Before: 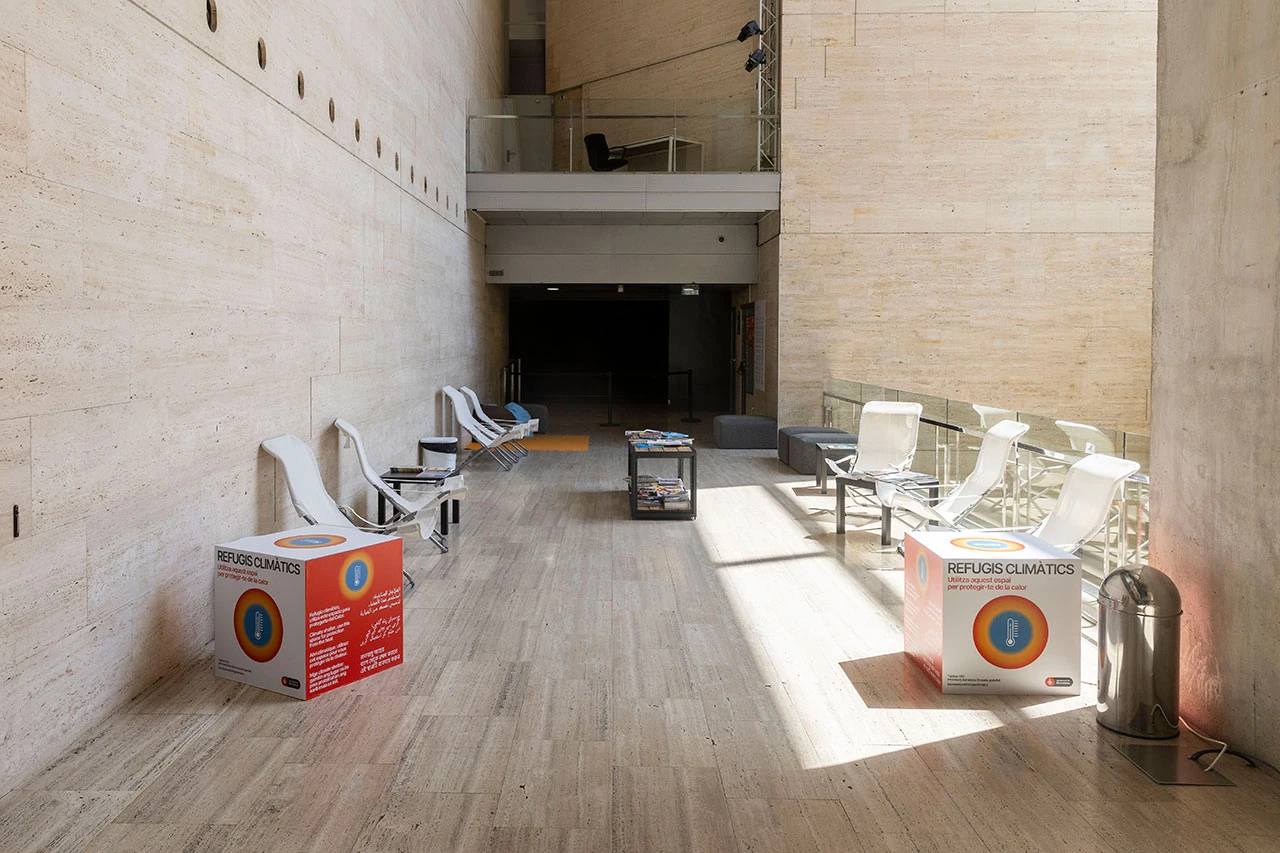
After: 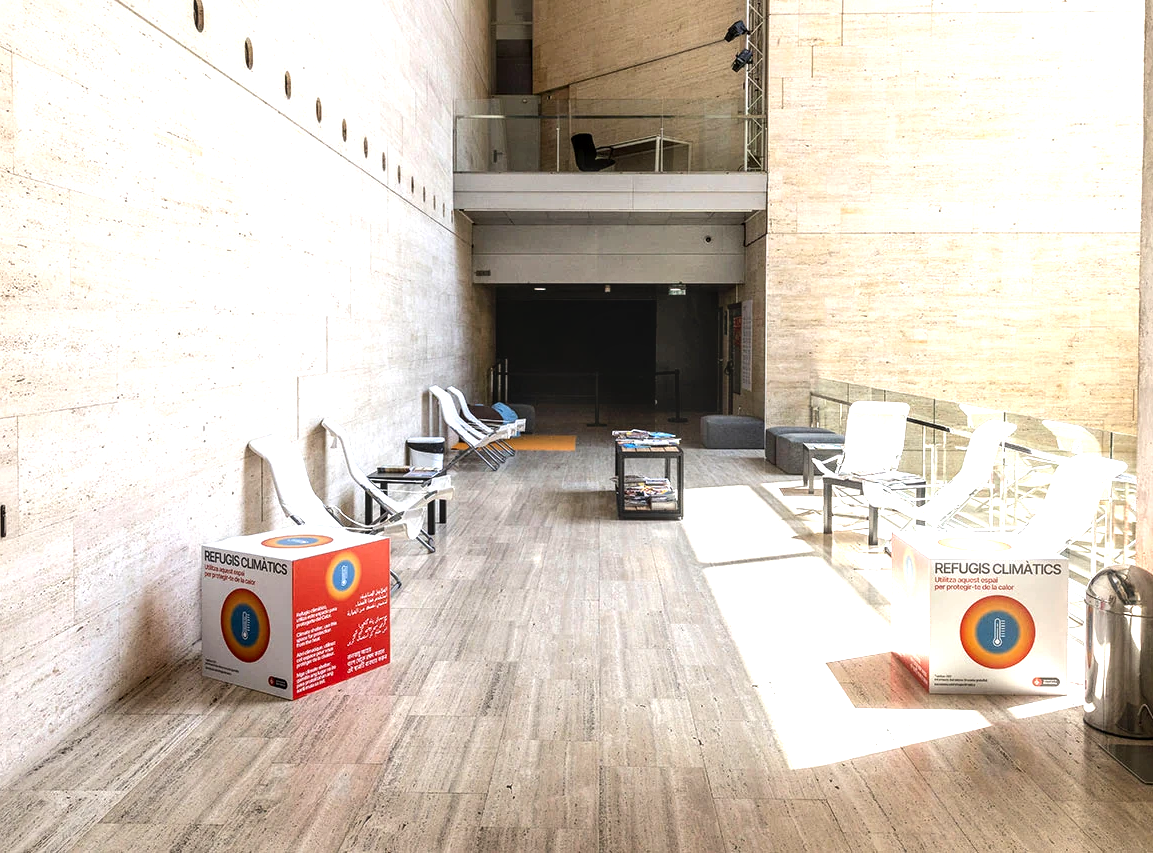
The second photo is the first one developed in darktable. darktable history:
tone equalizer: -8 EV -0.417 EV, -7 EV -0.389 EV, -6 EV -0.333 EV, -5 EV -0.222 EV, -3 EV 0.222 EV, -2 EV 0.333 EV, -1 EV 0.389 EV, +0 EV 0.417 EV, edges refinement/feathering 500, mask exposure compensation -1.57 EV, preserve details no
local contrast: highlights 55%, shadows 52%, detail 130%, midtone range 0.452
white balance: emerald 1
crop and rotate: left 1.088%, right 8.807%
color balance rgb: global vibrance -1%, saturation formula JzAzBz (2021)
exposure: exposure 0.6 EV, compensate highlight preservation false
